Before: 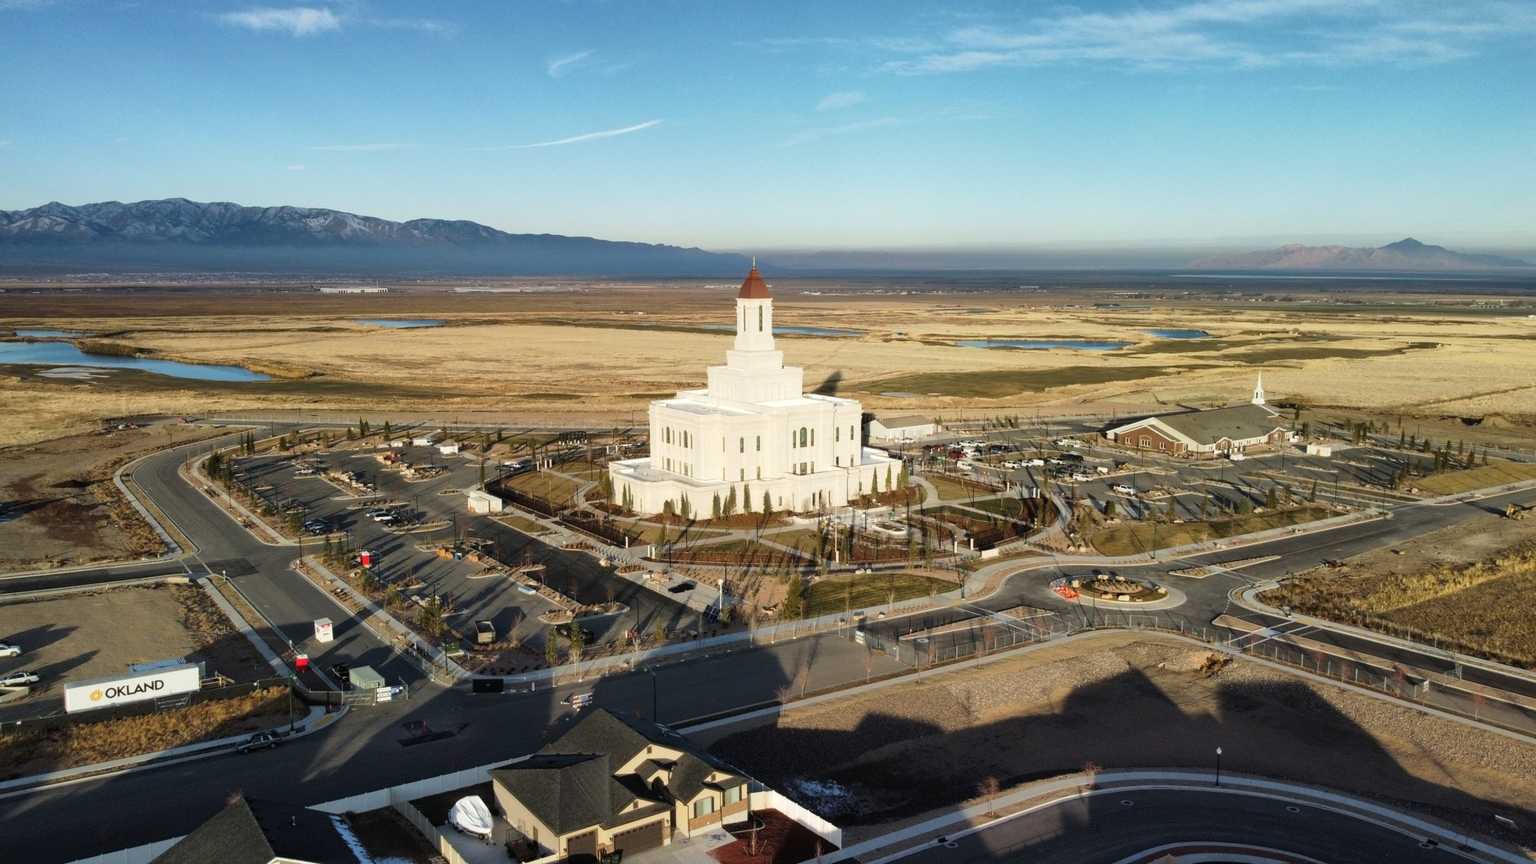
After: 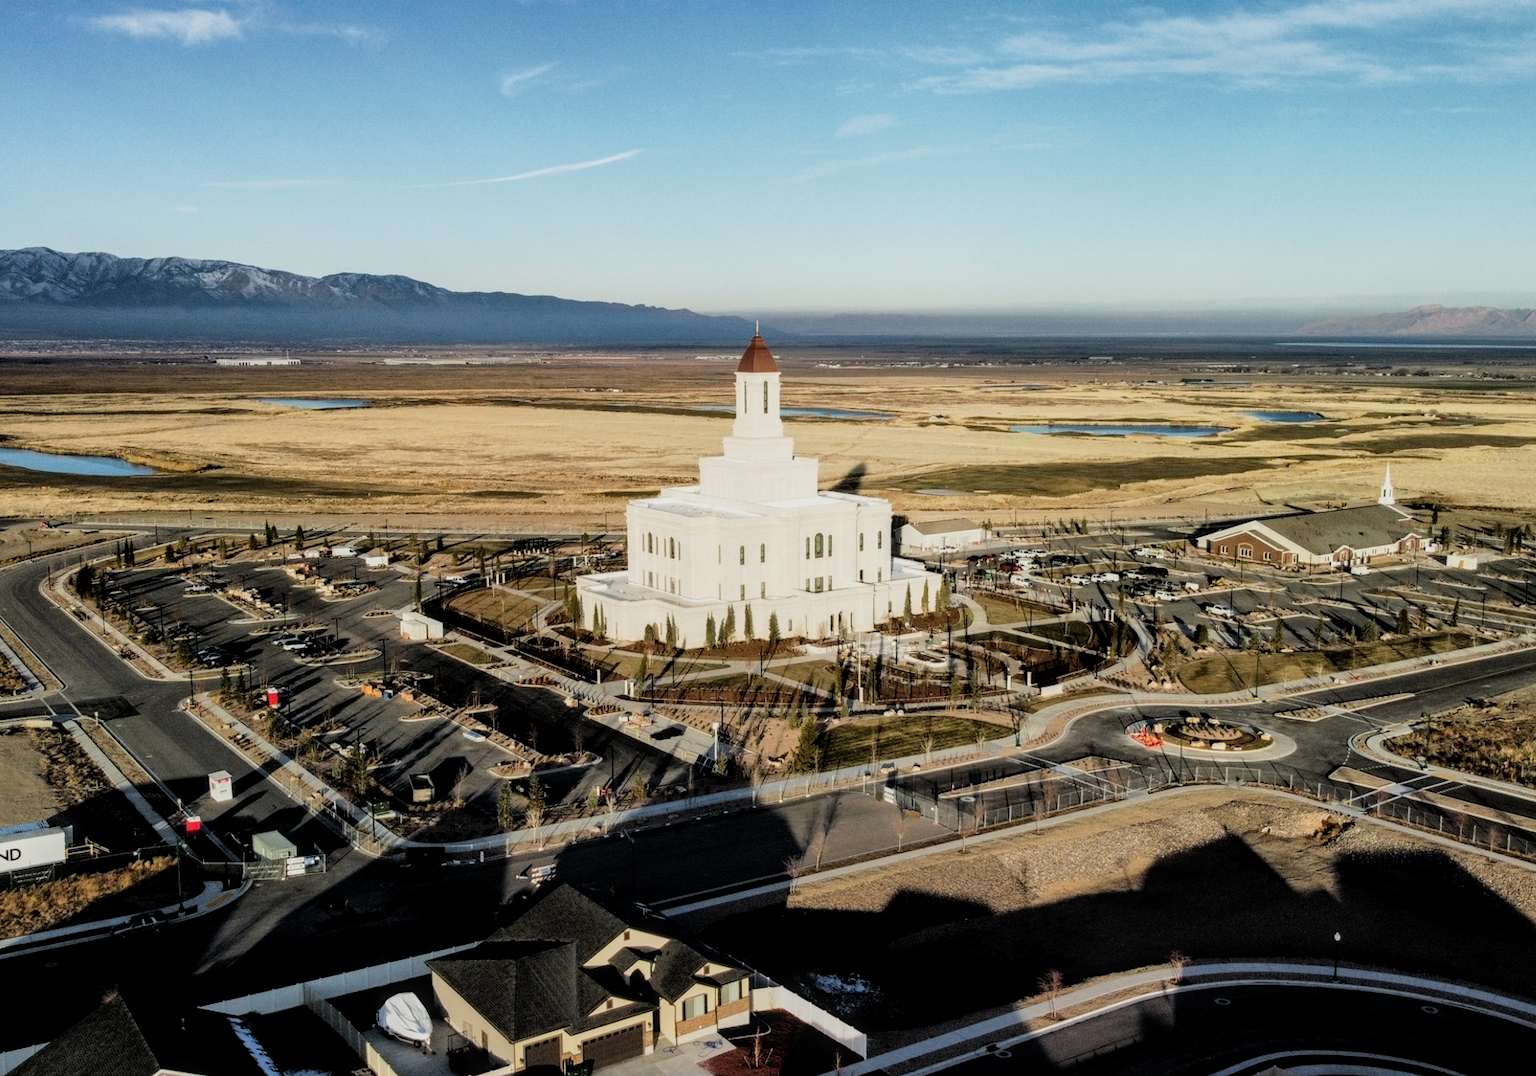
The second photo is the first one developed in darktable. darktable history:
filmic rgb: black relative exposure -5 EV, hardness 2.88, contrast 1.3, highlights saturation mix -30%
crop and rotate: left 9.597%, right 10.195%
local contrast: on, module defaults
